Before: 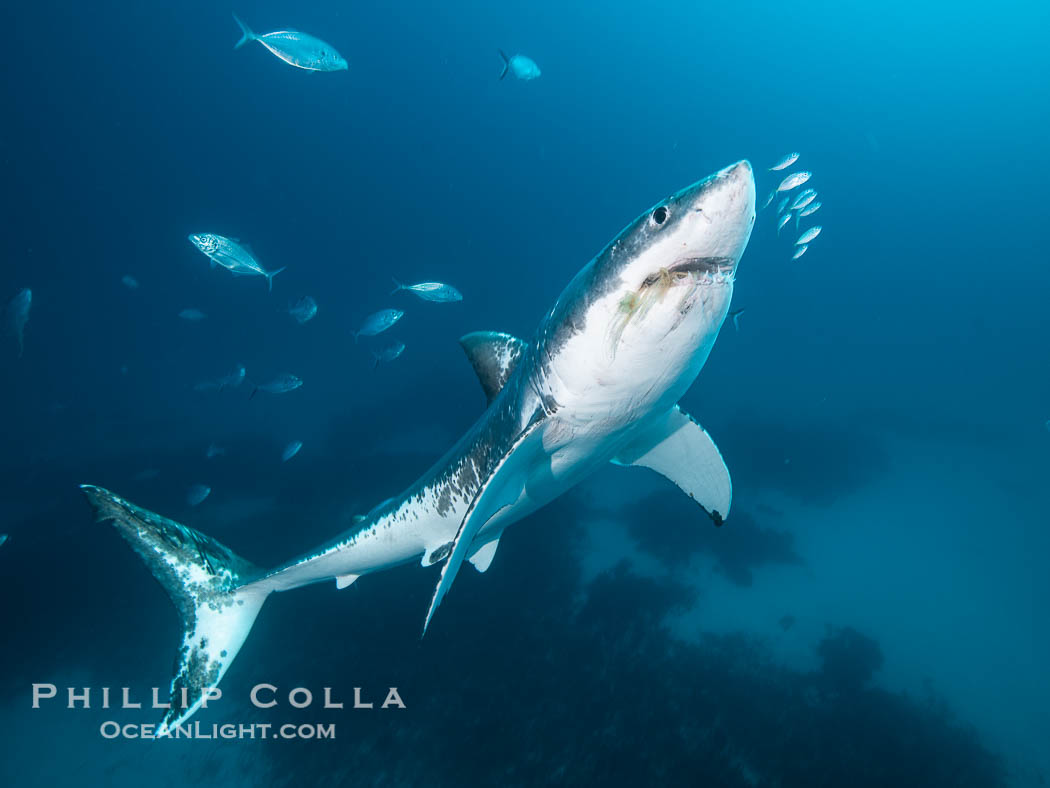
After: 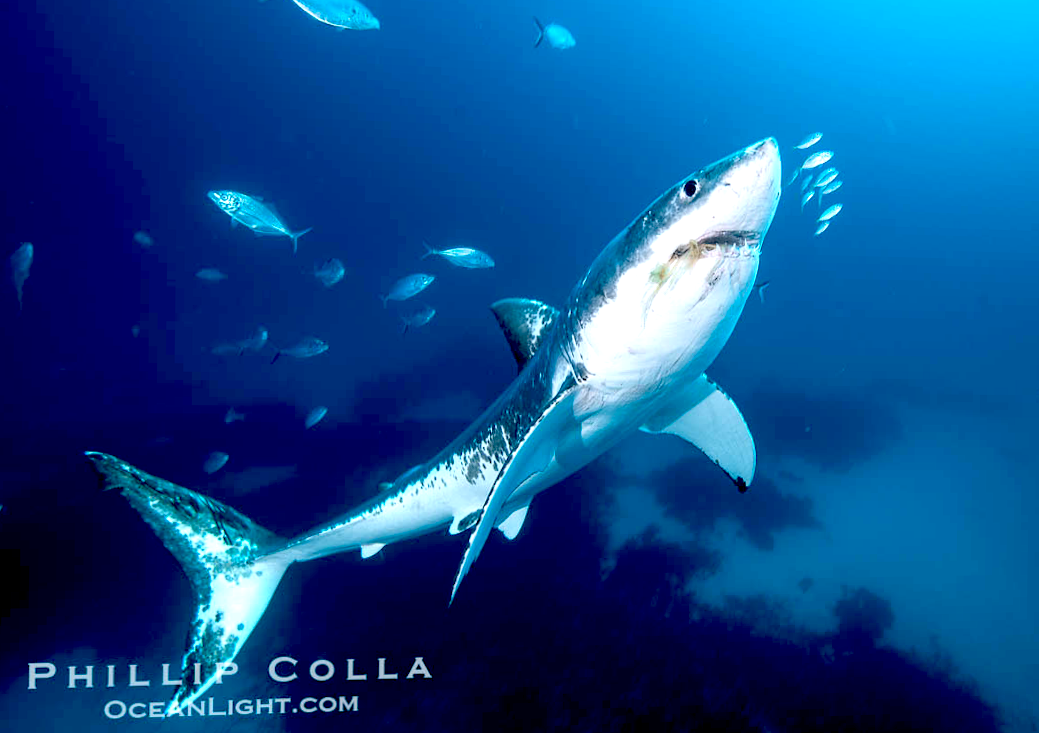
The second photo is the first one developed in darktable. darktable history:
color contrast: green-magenta contrast 1.1, blue-yellow contrast 1.1, unbound 0
exposure: black level correction 0.04, exposure 0.5 EV, compensate highlight preservation false
white balance: red 0.98, blue 1.034
rotate and perspective: rotation 0.679°, lens shift (horizontal) 0.136, crop left 0.009, crop right 0.991, crop top 0.078, crop bottom 0.95
